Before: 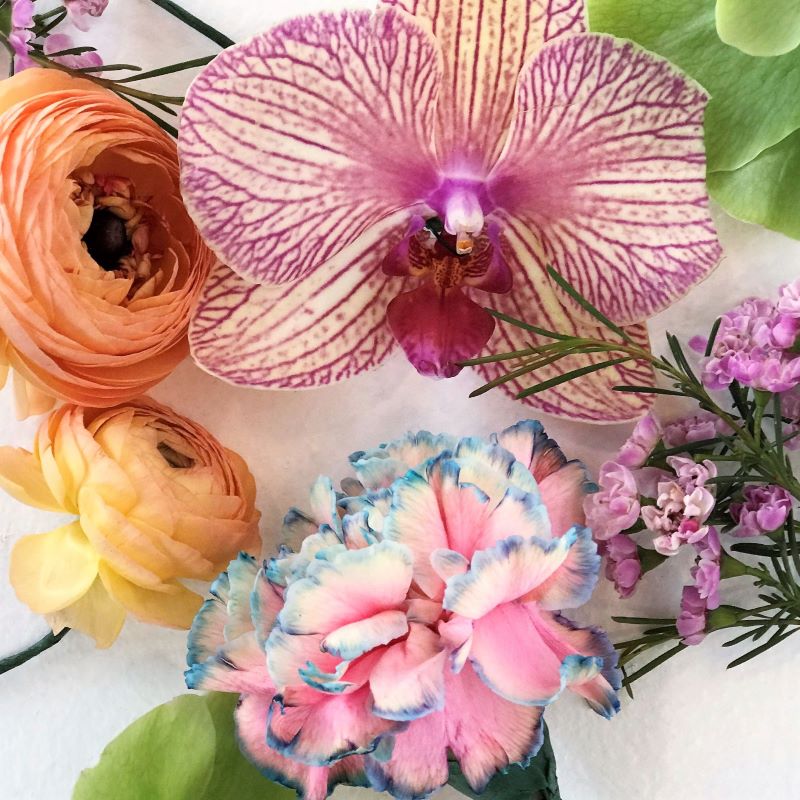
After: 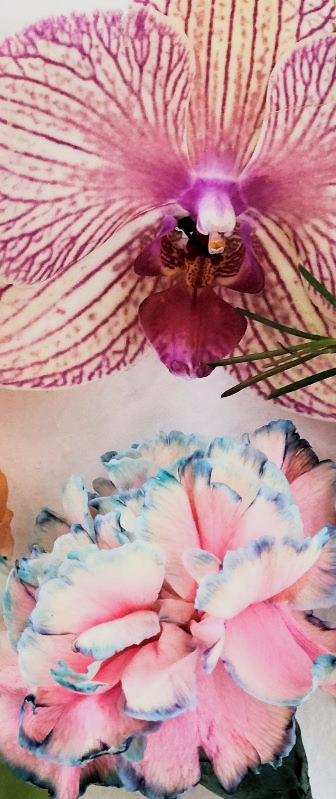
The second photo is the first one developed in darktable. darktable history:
crop: left 31.022%, right 26.948%
filmic rgb: black relative exposure -5.14 EV, white relative exposure 3.98 EV, hardness 2.9, contrast 1.3, highlights saturation mix -29.89%
